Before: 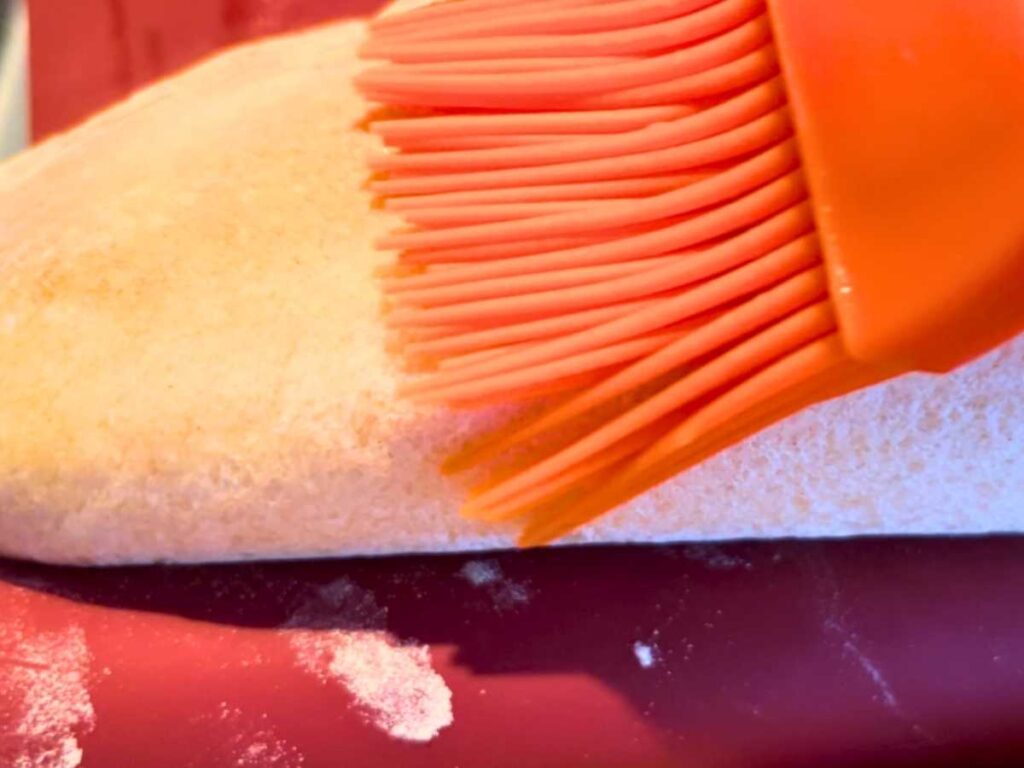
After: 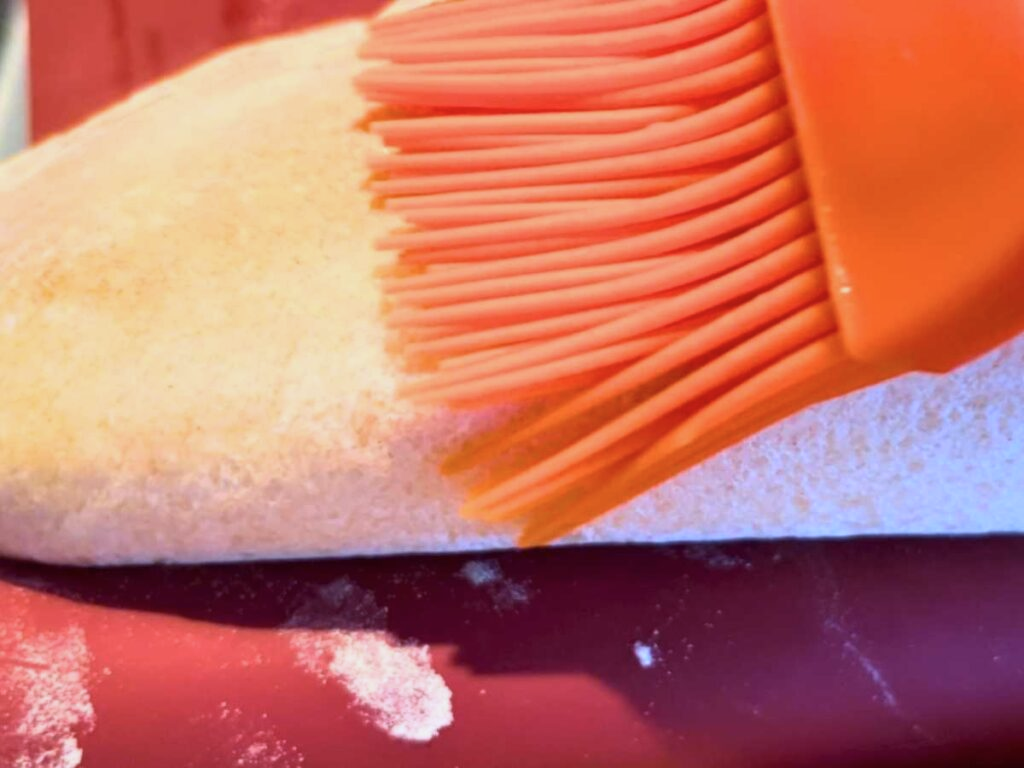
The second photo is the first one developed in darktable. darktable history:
color calibration: illuminant custom, x 0.368, y 0.373, temperature 4330.32 K
contrast brightness saturation: contrast 0.01, saturation -0.05
